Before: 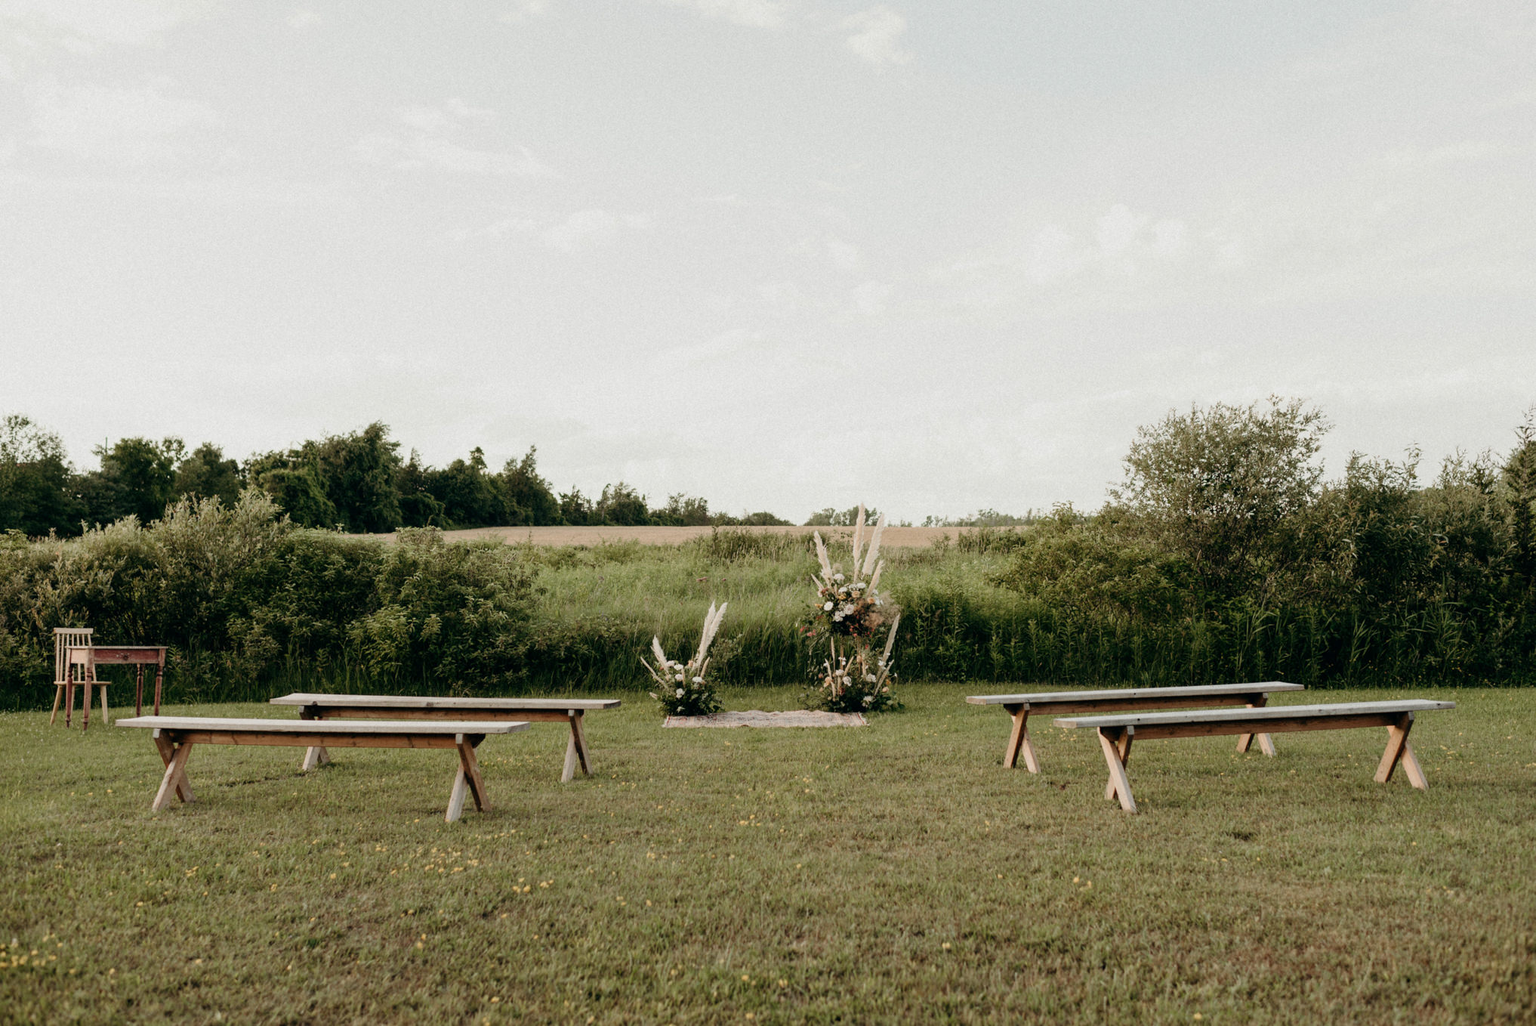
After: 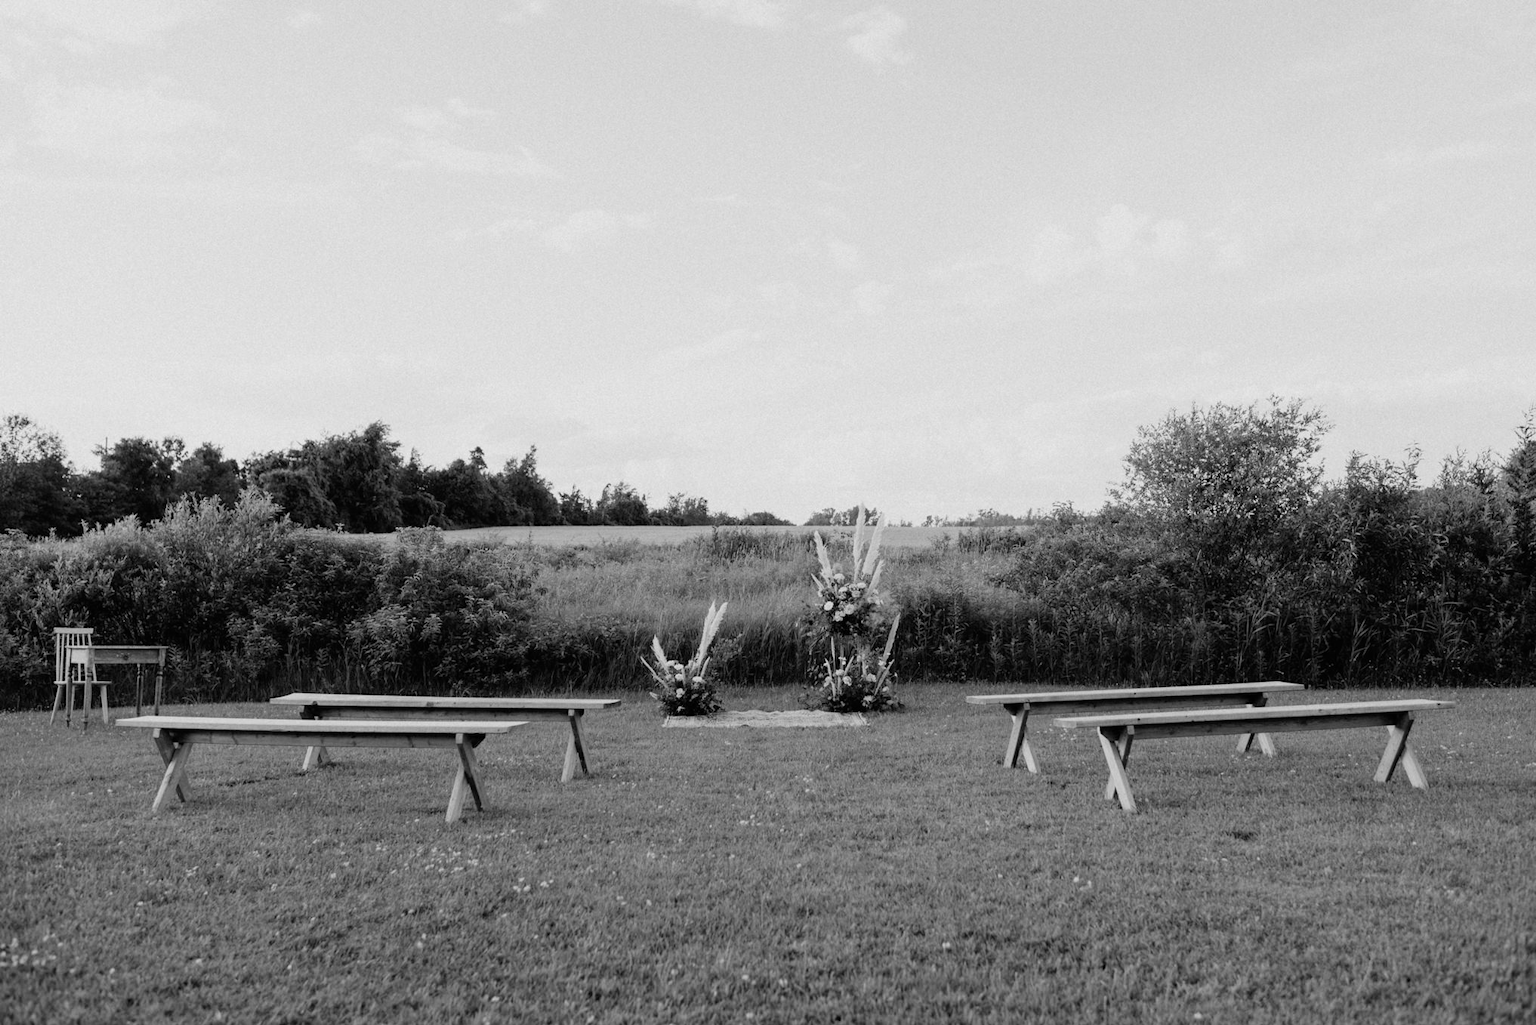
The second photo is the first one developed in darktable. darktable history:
base curve: preserve colors none
color calibration: output gray [0.714, 0.278, 0, 0], illuminant same as pipeline (D50), adaptation XYZ, x 0.345, y 0.357, temperature 5012.84 K
